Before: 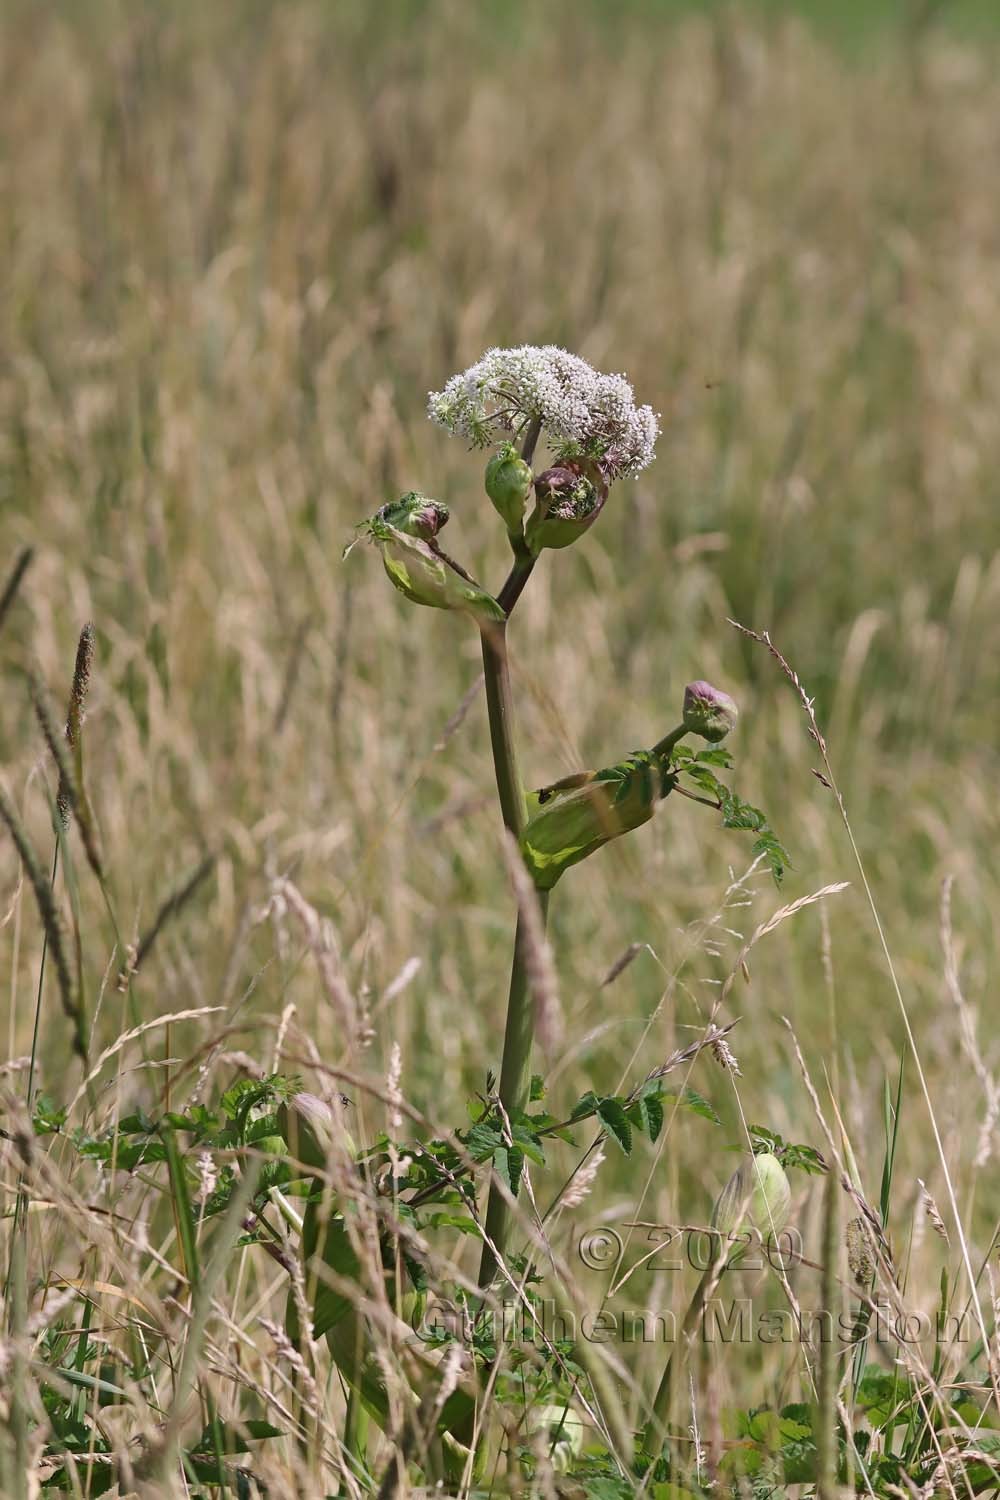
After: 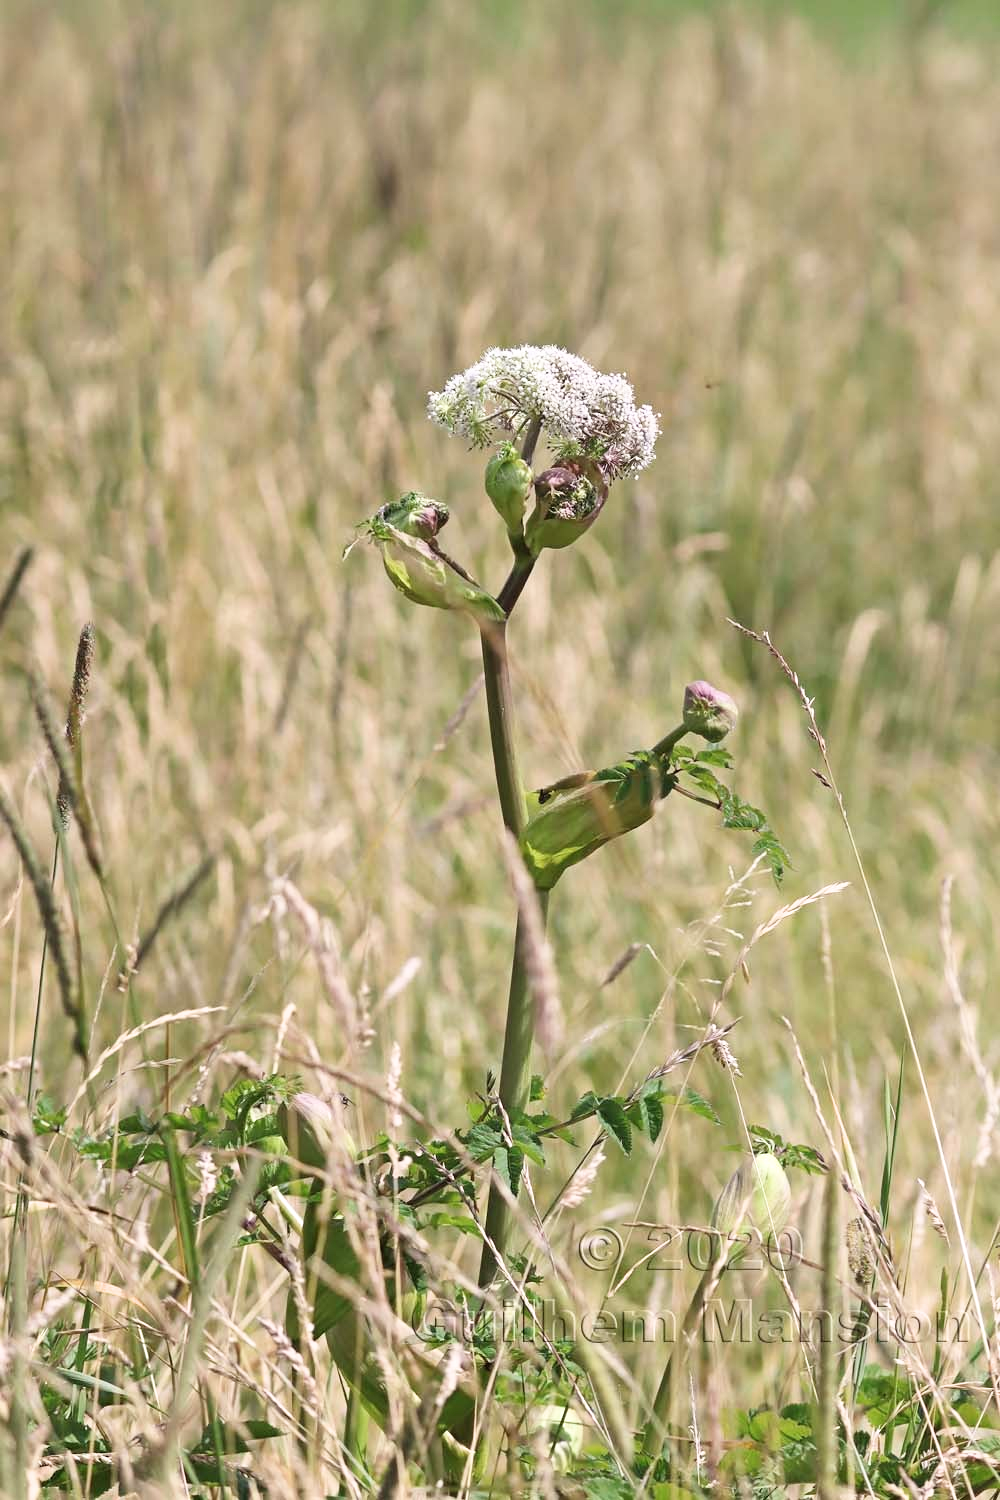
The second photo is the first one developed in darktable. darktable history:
exposure: black level correction 0, exposure 0.897 EV, compensate highlight preservation false
filmic rgb: black relative exposure -11.32 EV, white relative exposure 3.21 EV, threshold 3.03 EV, hardness 6.83, enable highlight reconstruction true
local contrast: mode bilateral grid, contrast 19, coarseness 50, detail 102%, midtone range 0.2
color zones: curves: ch1 [(0, 0.469) (0.01, 0.469) (0.12, 0.446) (0.248, 0.469) (0.5, 0.5) (0.748, 0.5) (0.99, 0.469) (1, 0.469)]
